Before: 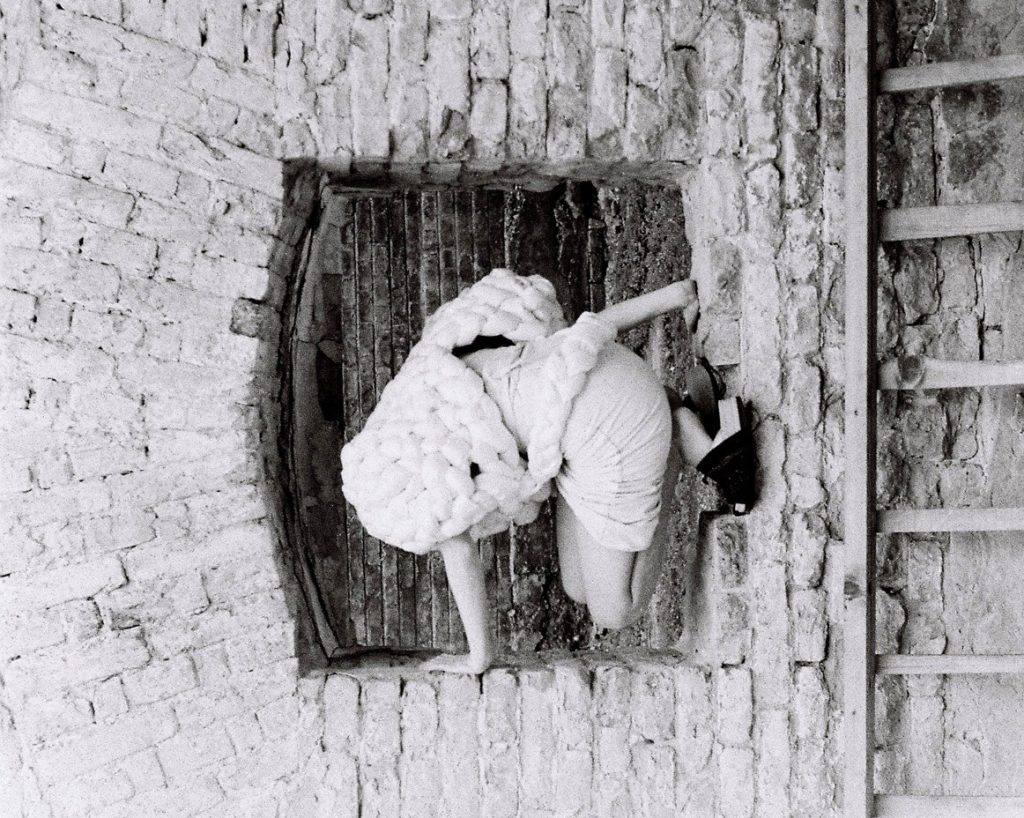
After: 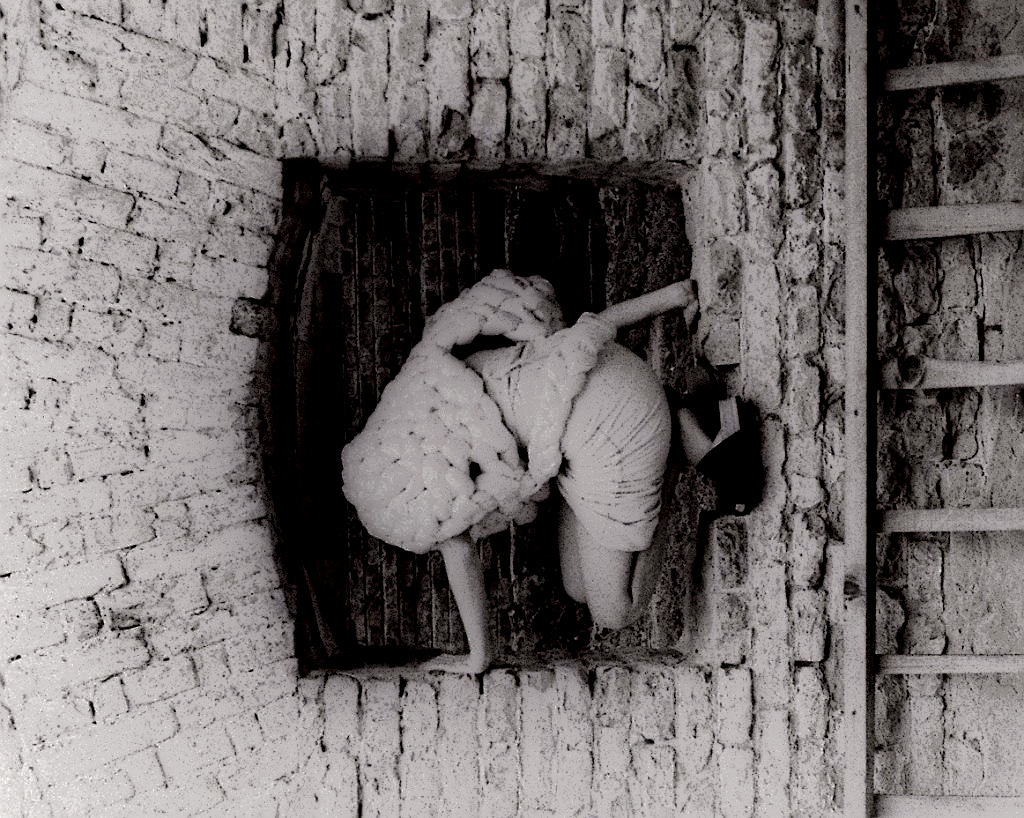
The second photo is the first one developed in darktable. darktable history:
sharpen: on, module defaults
color correction: highlights a* -0.95, highlights b* 4.5, shadows a* 3.55
local contrast: highlights 0%, shadows 198%, detail 164%, midtone range 0.001
